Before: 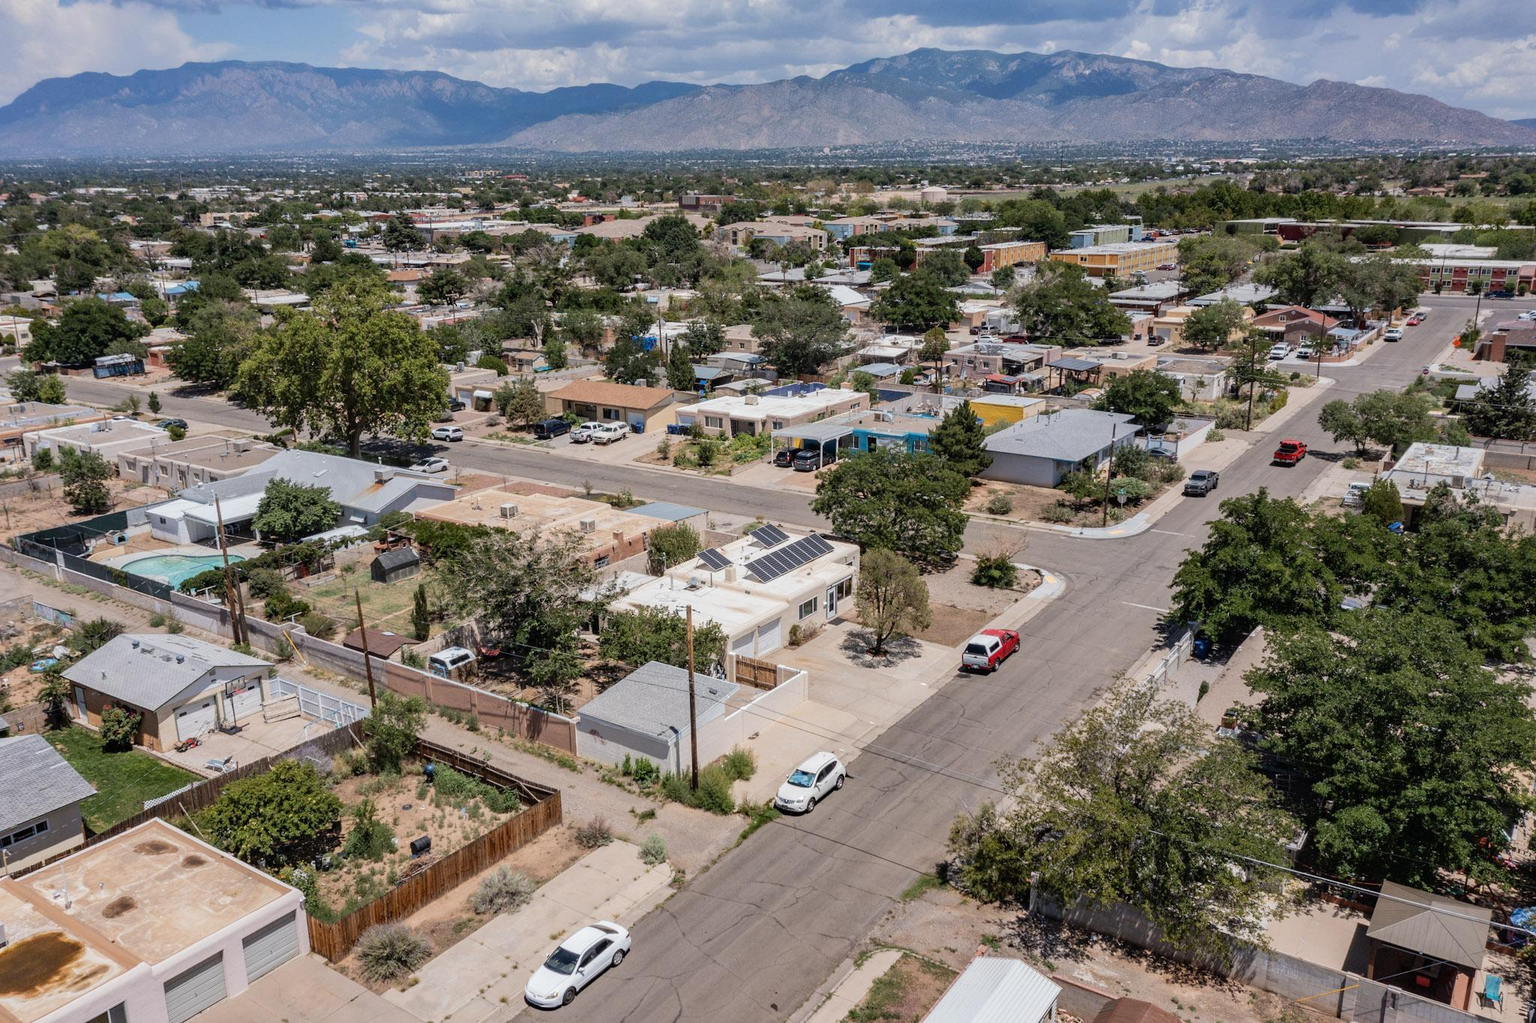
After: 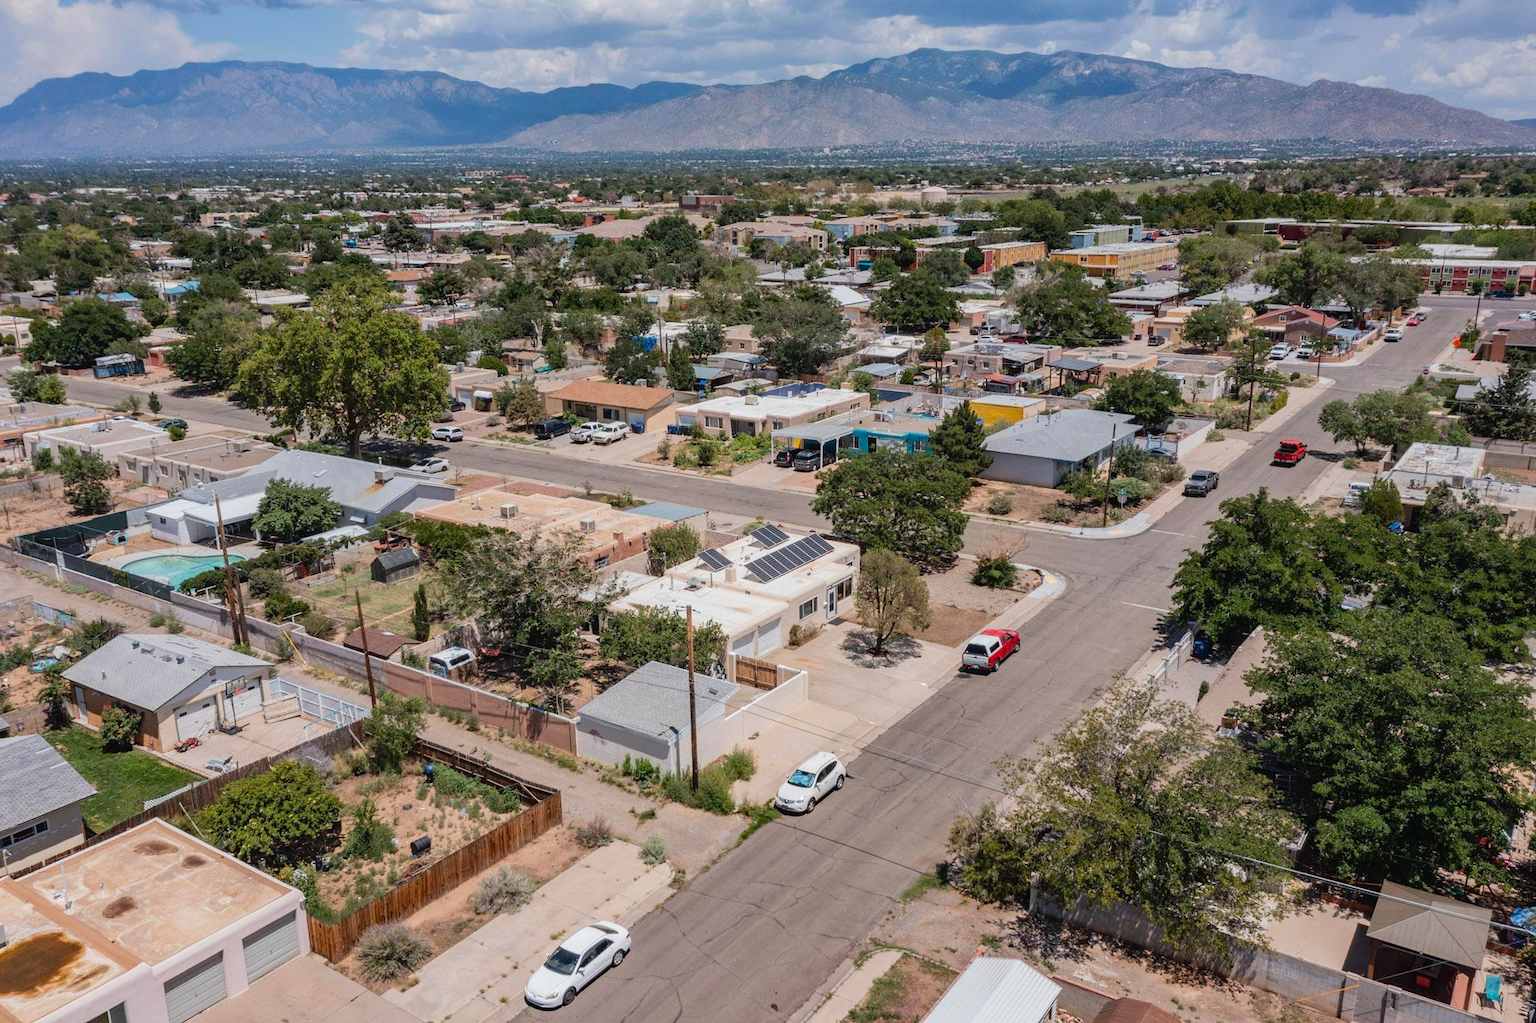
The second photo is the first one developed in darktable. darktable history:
contrast equalizer: octaves 7, y [[0.6 ×6], [0.55 ×6], [0 ×6], [0 ×6], [0 ×6]], mix -0.104
